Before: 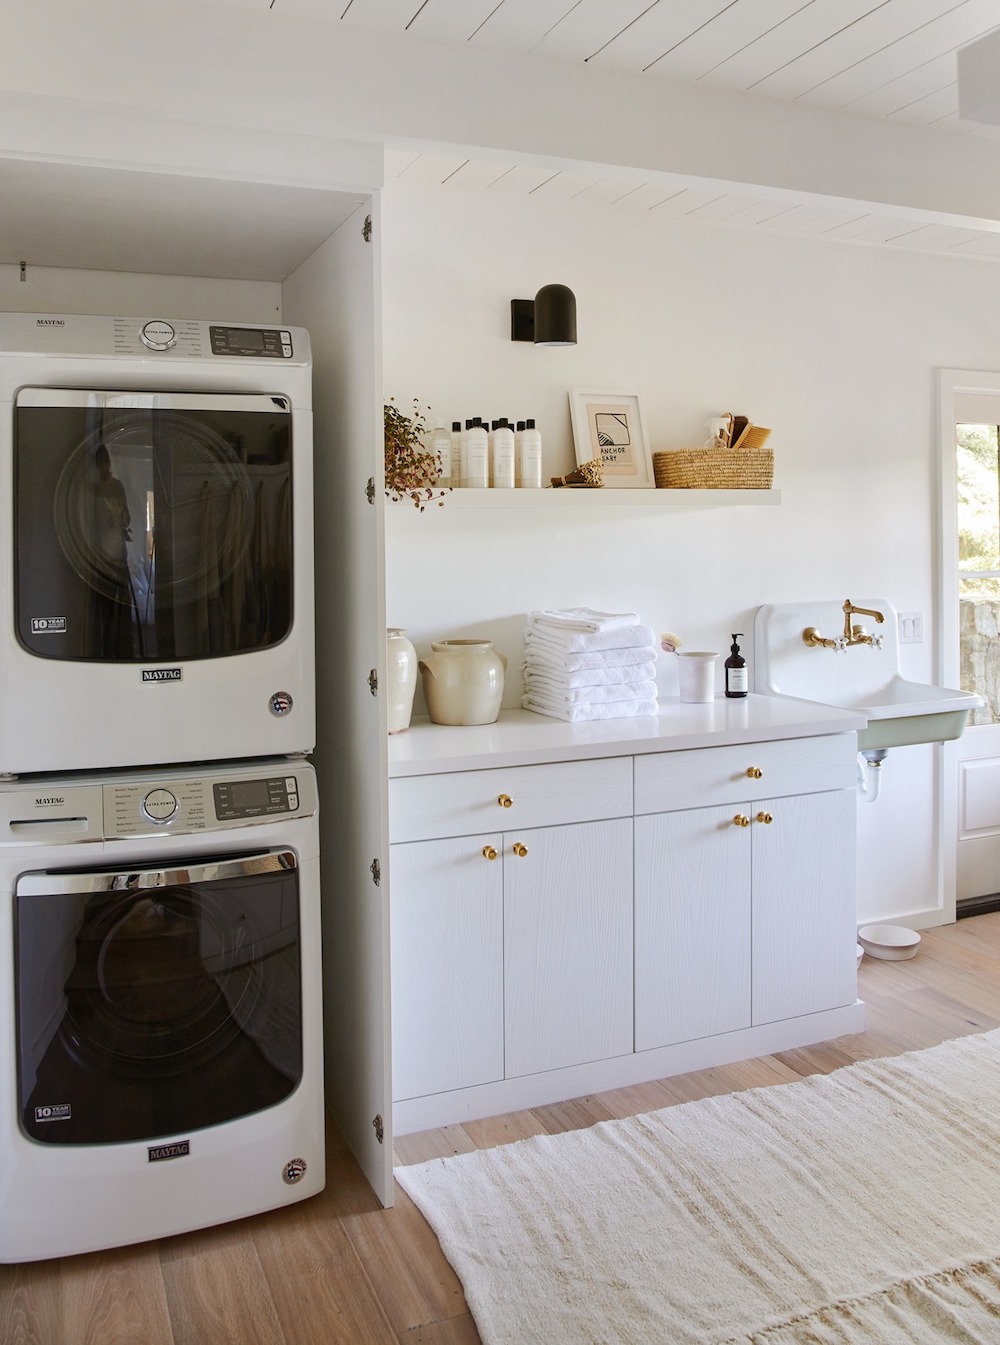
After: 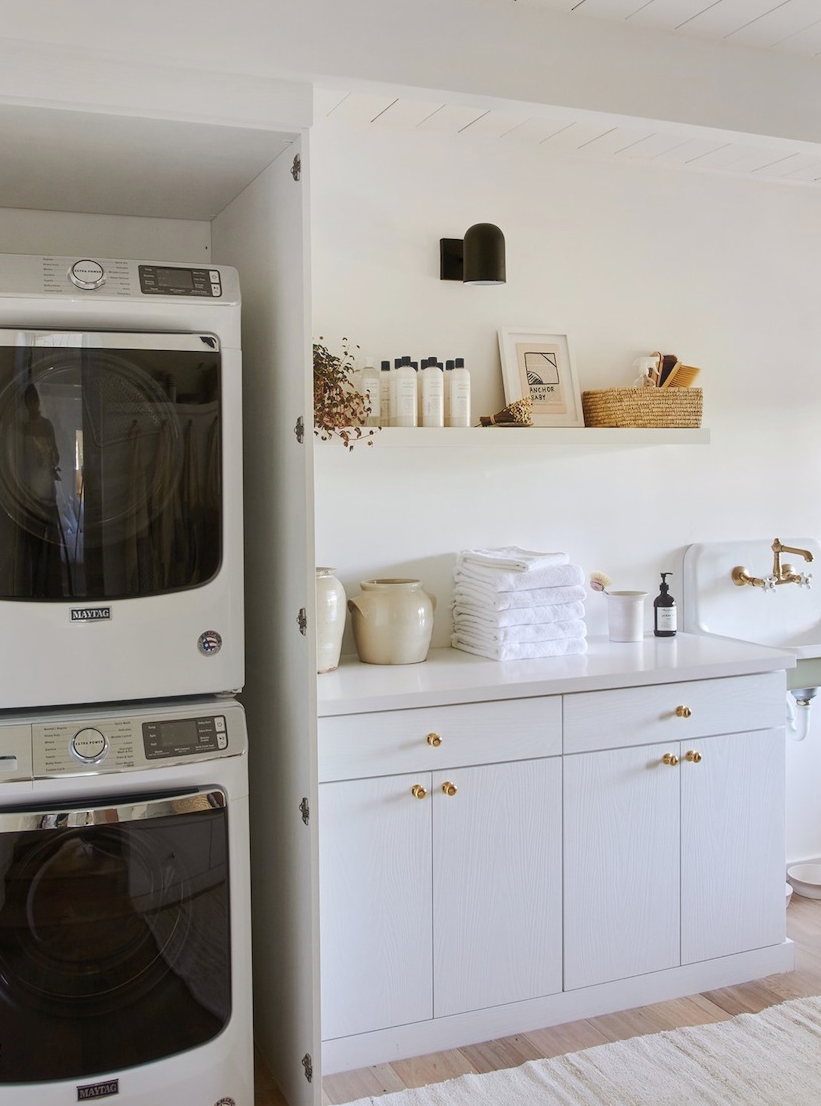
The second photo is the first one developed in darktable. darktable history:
haze removal: strength -0.05
crop and rotate: left 7.196%, top 4.574%, right 10.605%, bottom 13.178%
